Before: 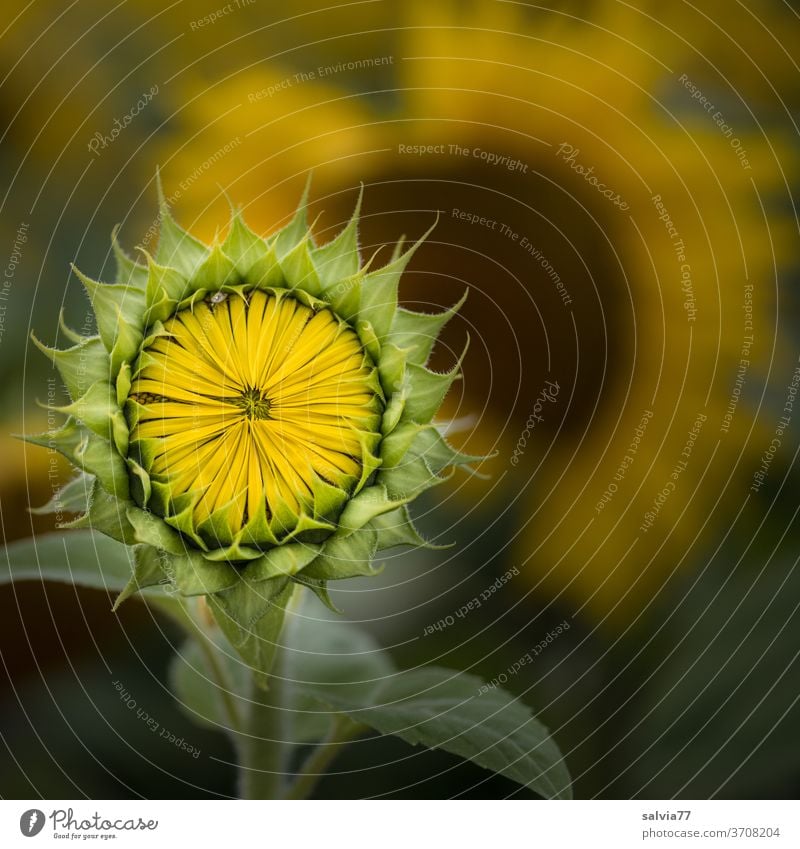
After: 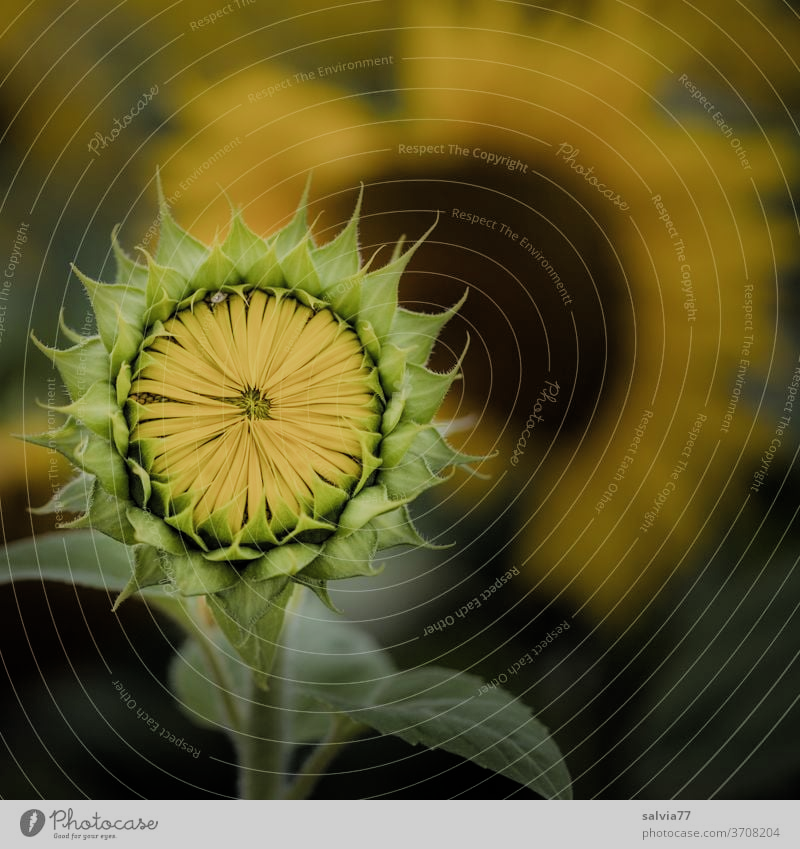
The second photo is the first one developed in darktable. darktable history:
filmic rgb: black relative exposure -7.14 EV, white relative exposure 5.36 EV, hardness 3.03, add noise in highlights 0.001, preserve chrominance max RGB, color science v3 (2019), use custom middle-gray values true, contrast in highlights soft
